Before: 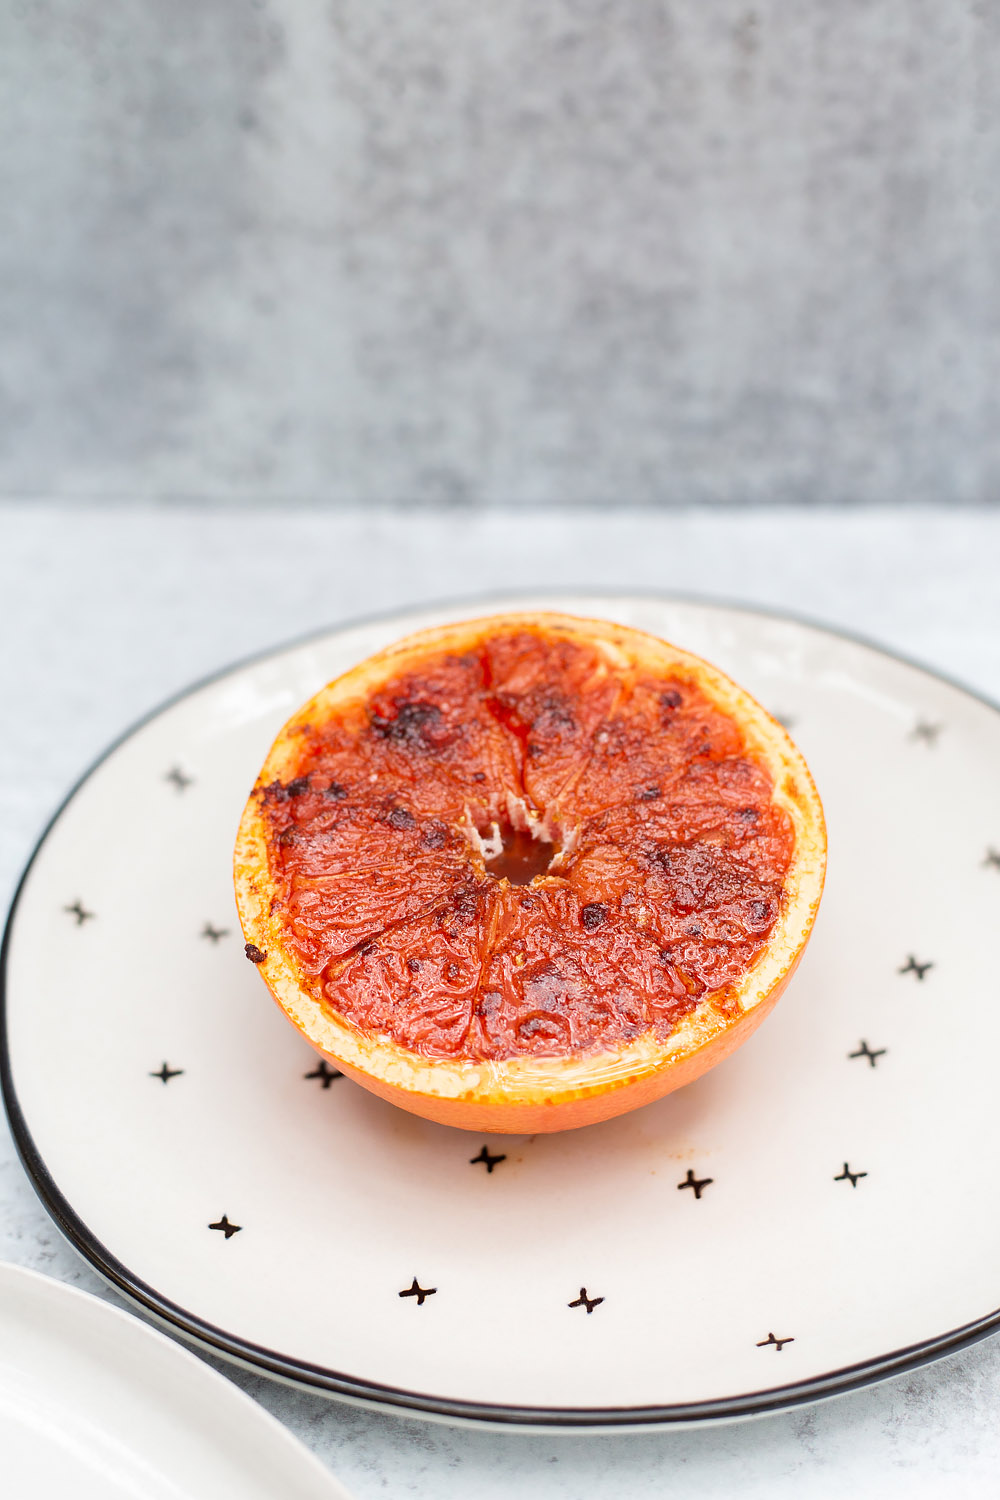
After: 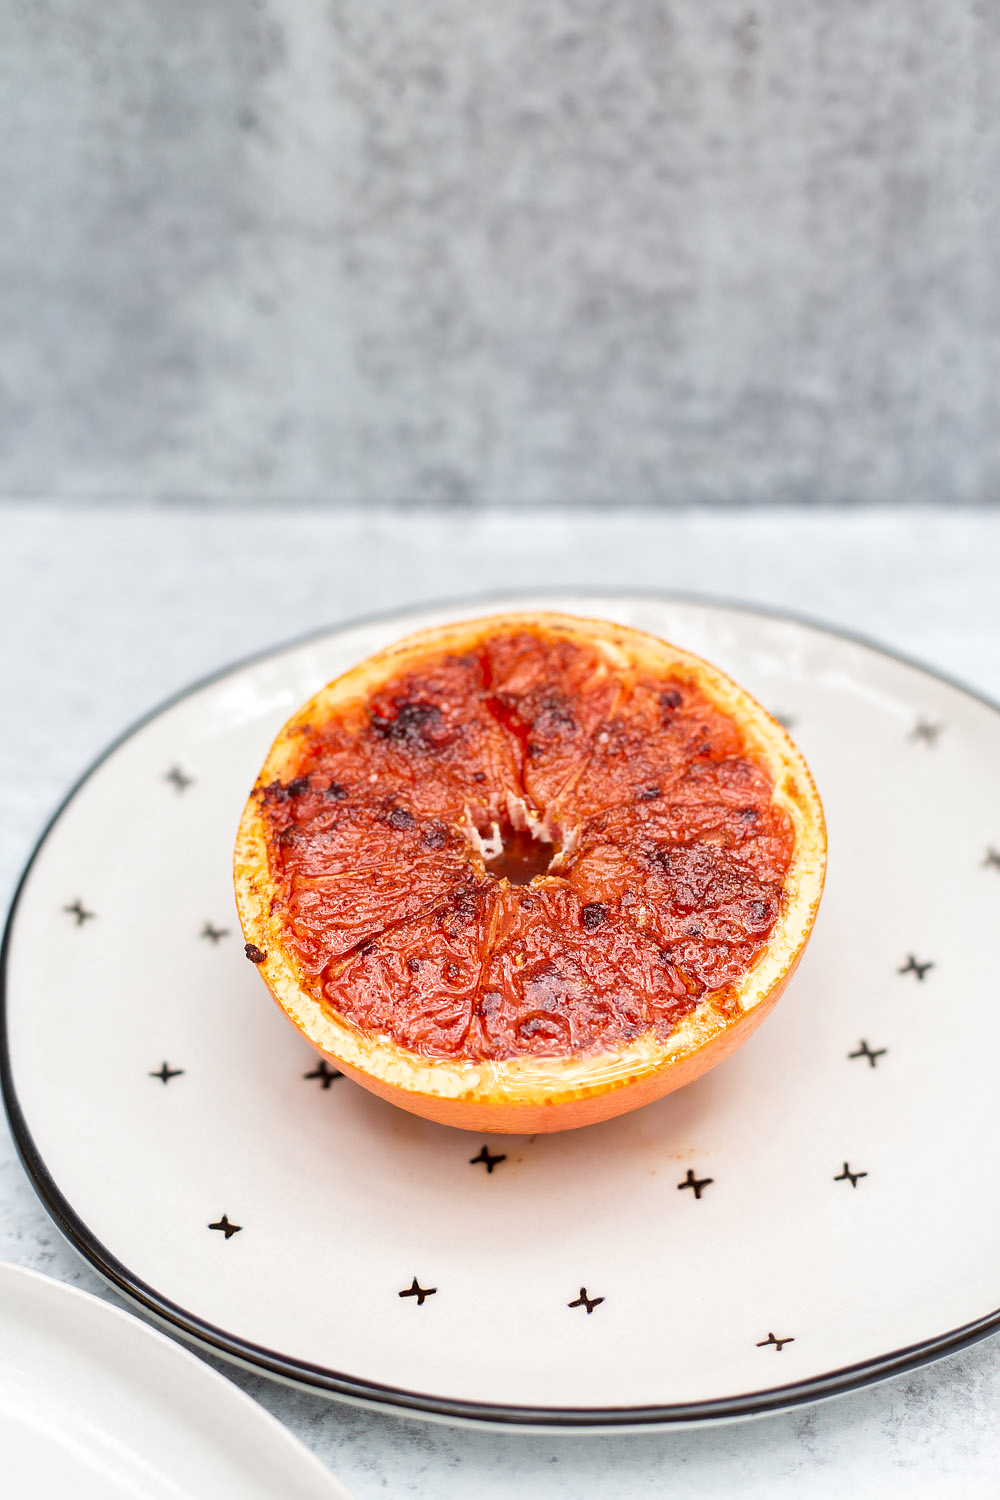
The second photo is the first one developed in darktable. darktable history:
local contrast: mode bilateral grid, contrast 30, coarseness 25, midtone range 0.2
